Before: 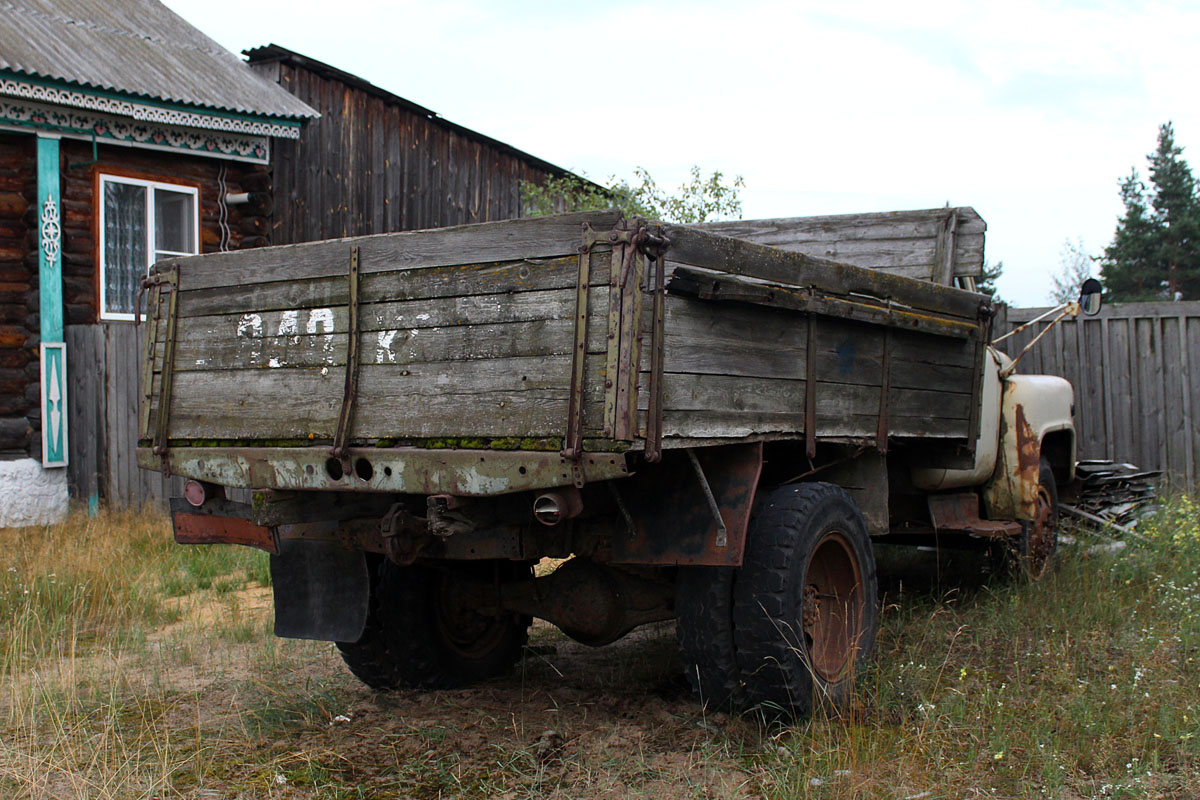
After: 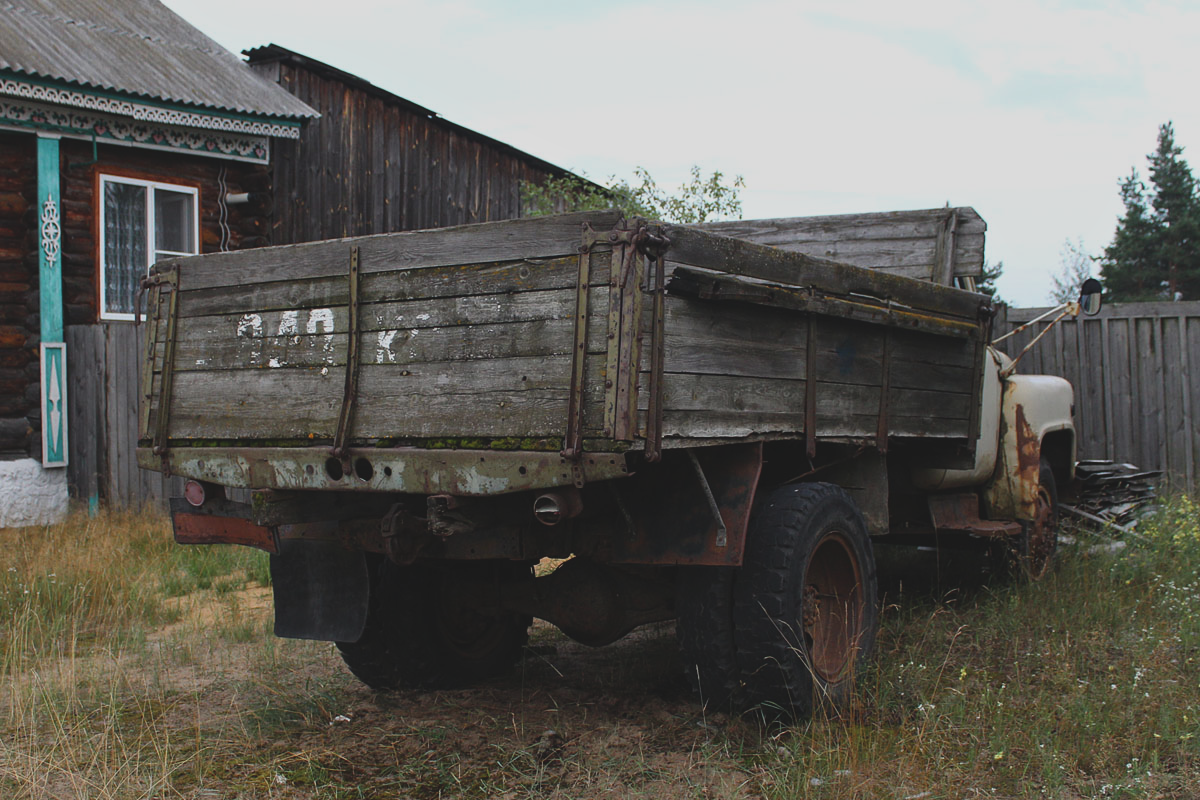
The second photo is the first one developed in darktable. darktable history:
exposure: black level correction -0.015, exposure -0.5 EV, compensate highlight preservation false
tone equalizer: on, module defaults
